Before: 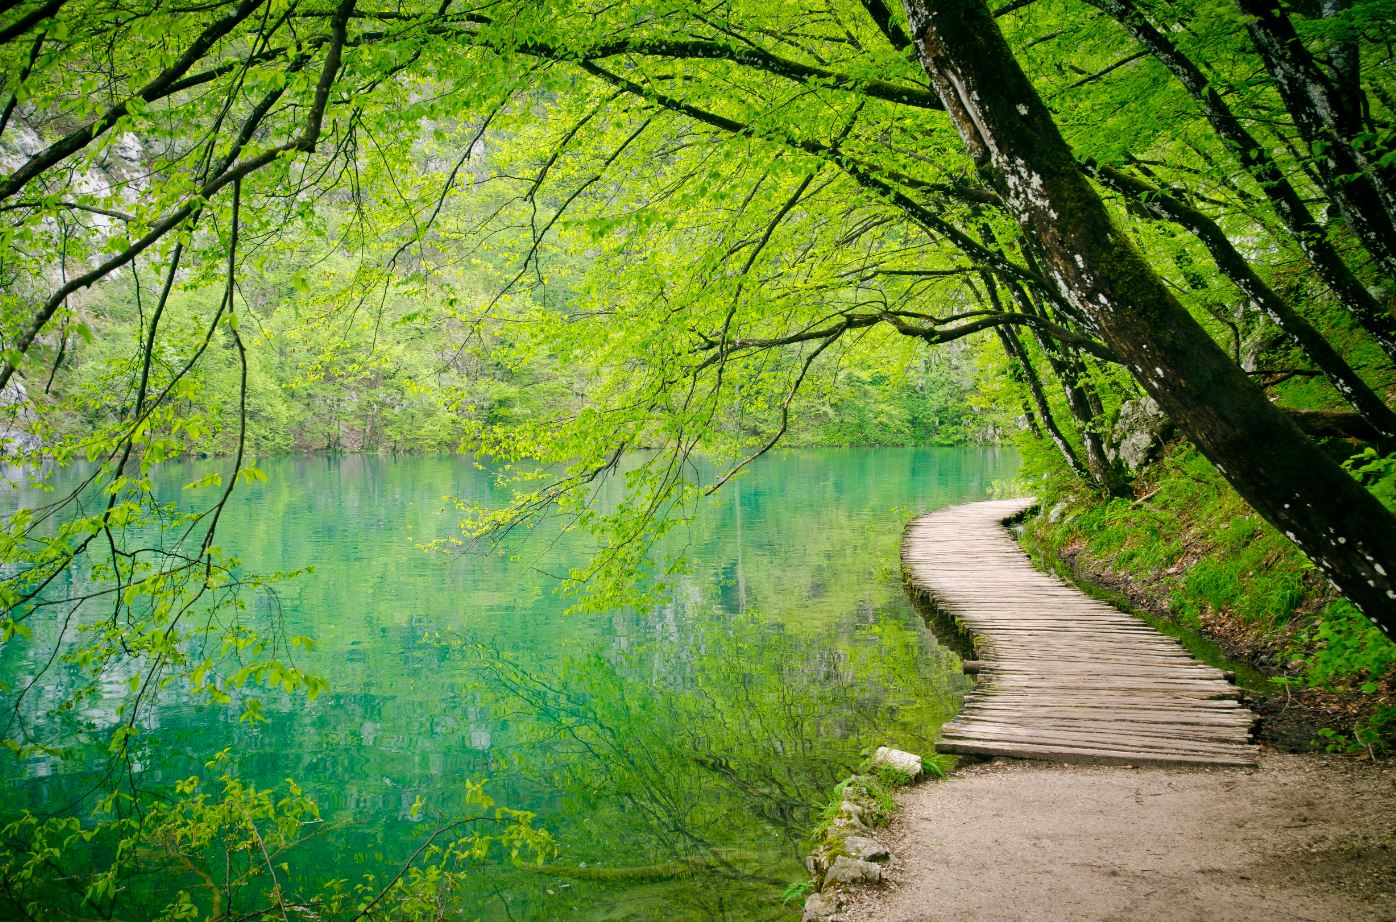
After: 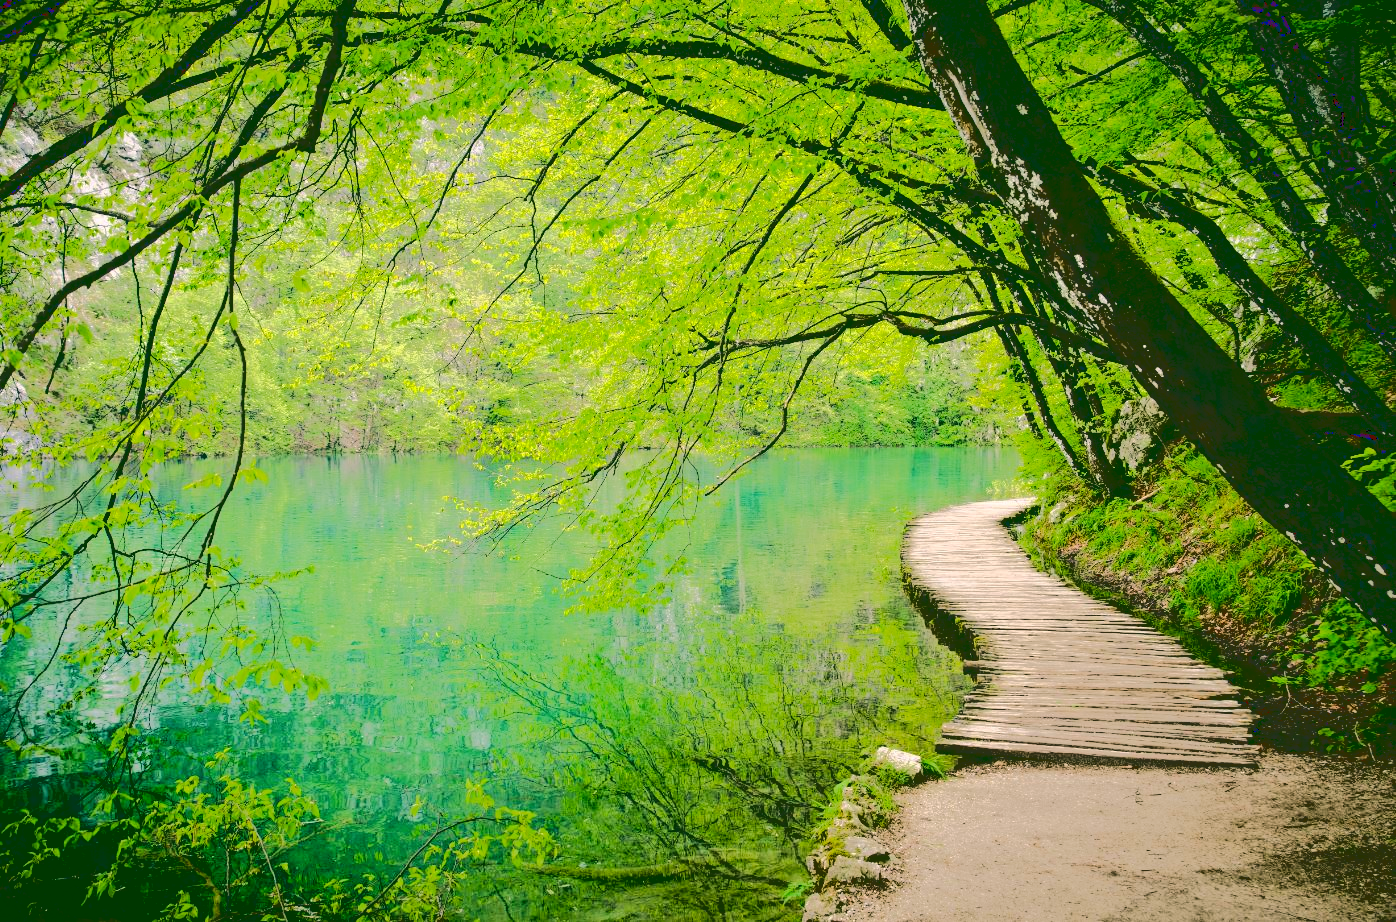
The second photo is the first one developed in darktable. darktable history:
base curve: curves: ch0 [(0.065, 0.026) (0.236, 0.358) (0.53, 0.546) (0.777, 0.841) (0.924, 0.992)]
color correction: highlights a* 4.18, highlights b* 4.93, shadows a* -7.98, shadows b* 4.95
